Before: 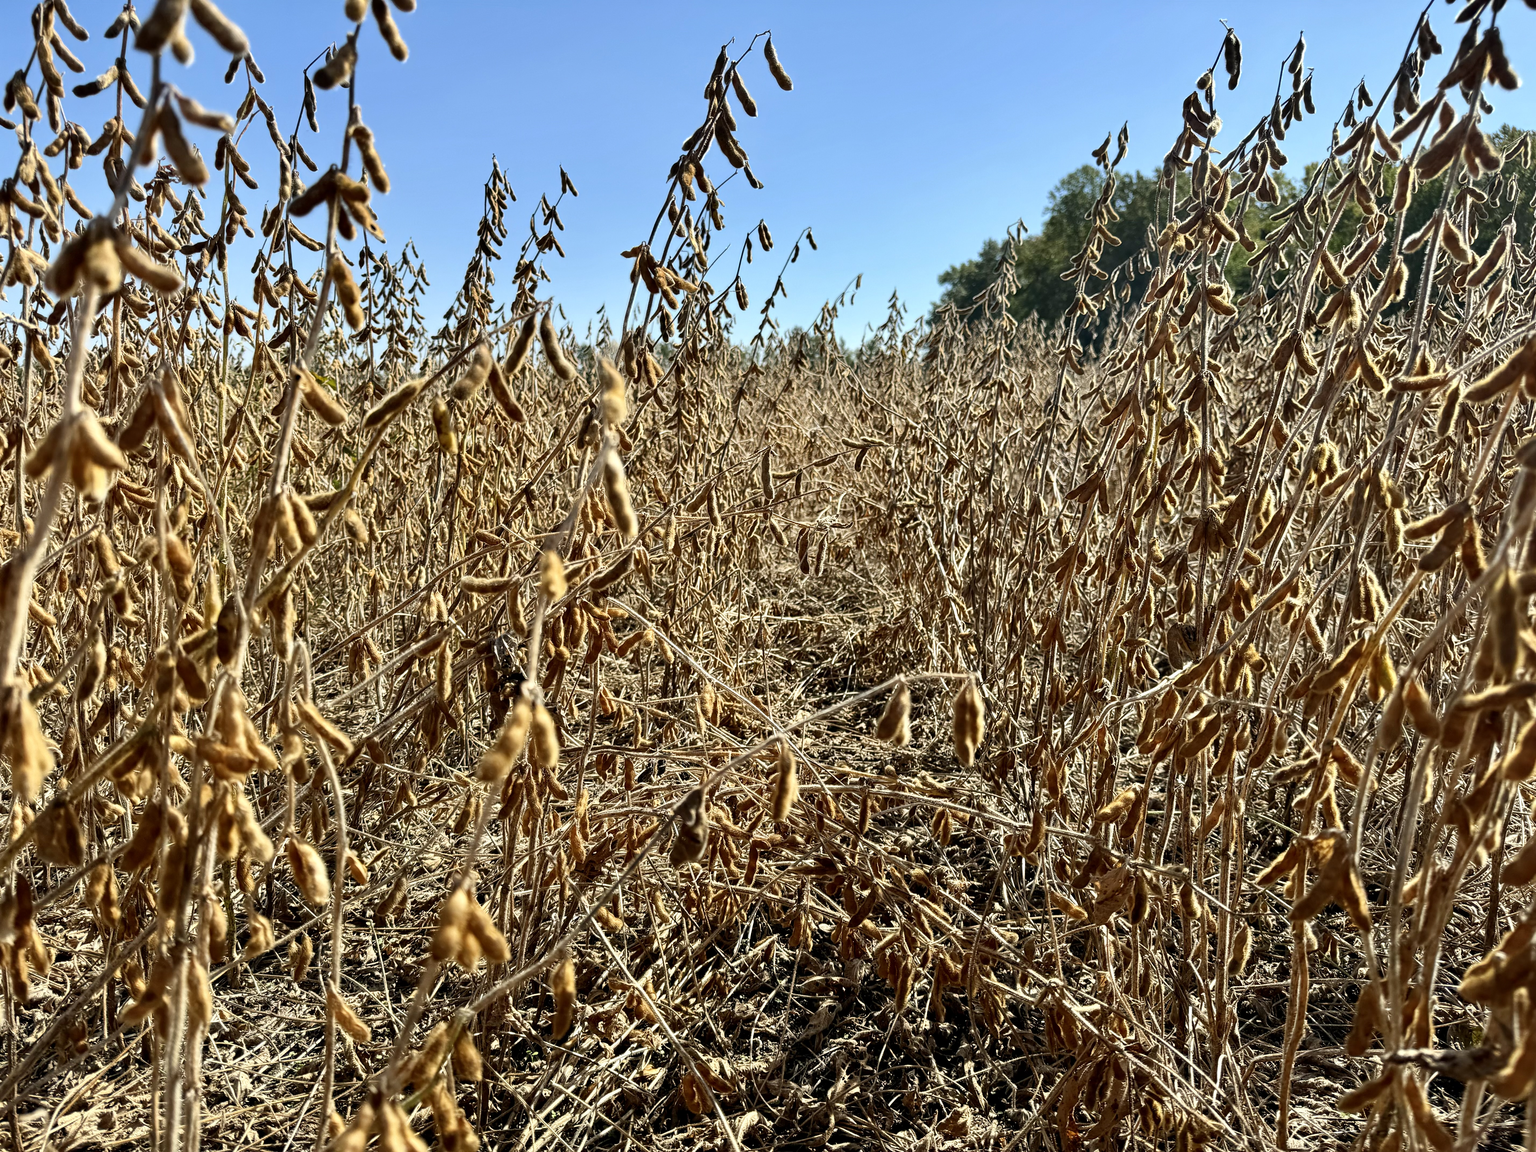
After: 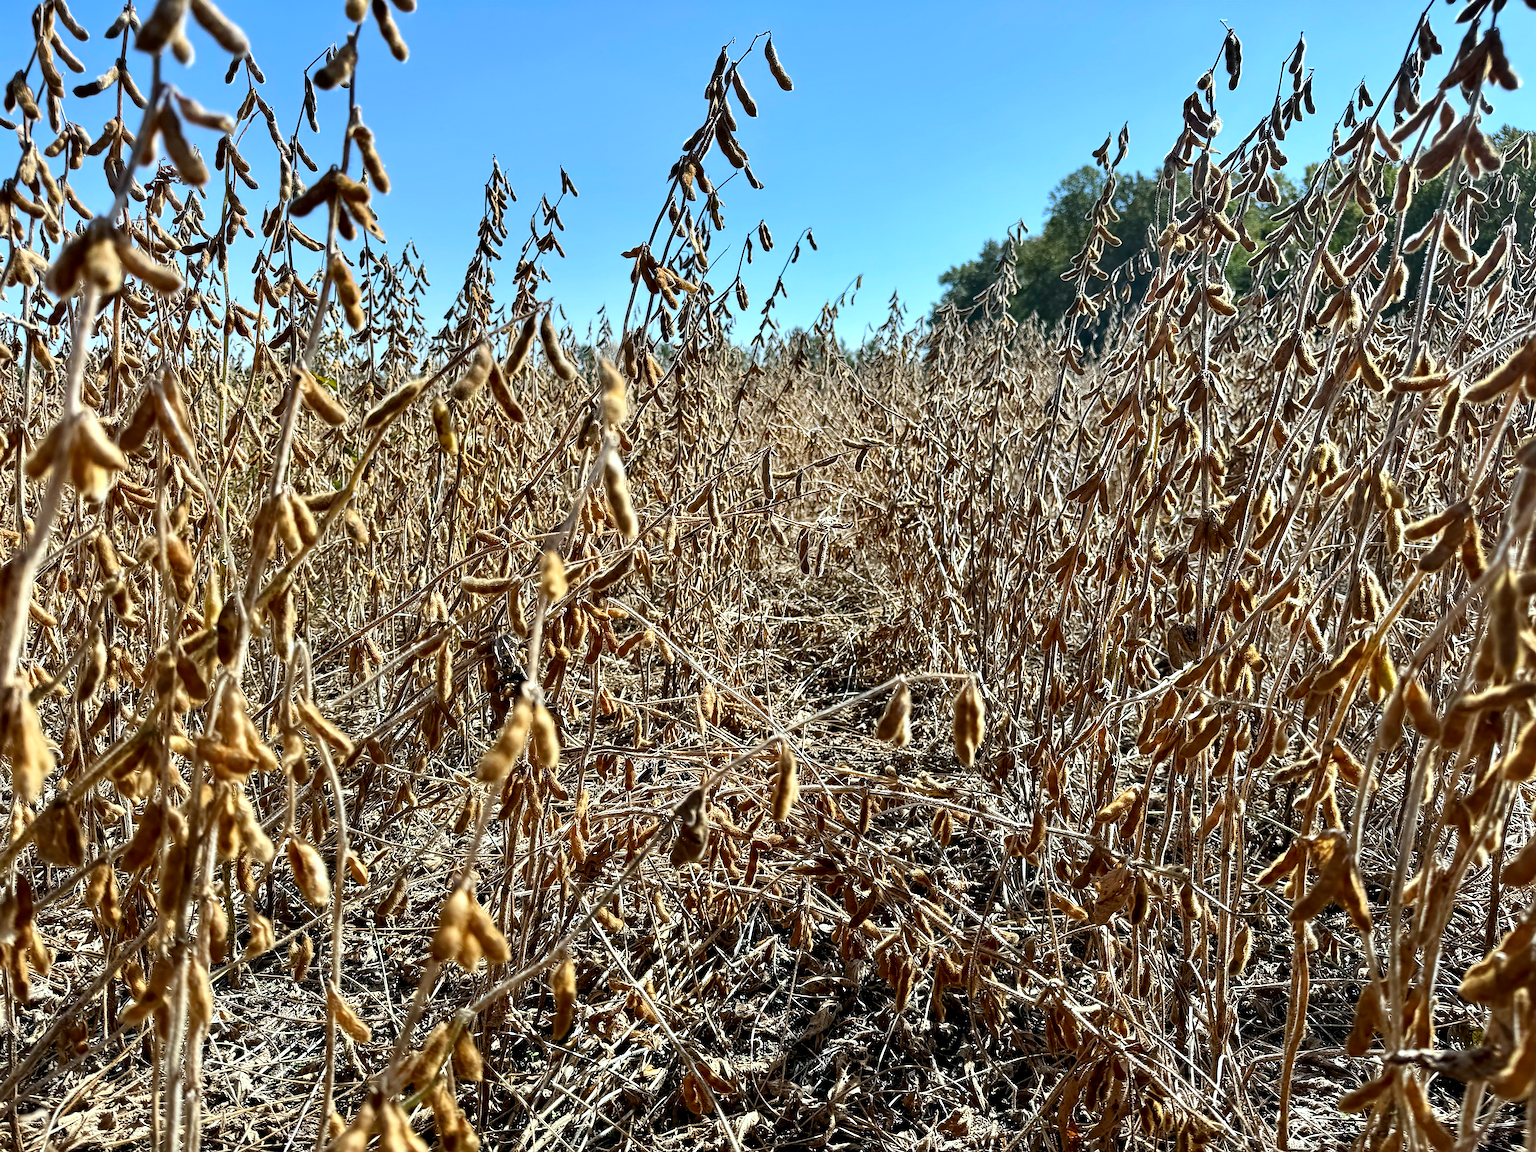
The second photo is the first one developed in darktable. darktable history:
color calibration: x 0.37, y 0.382, temperature 4316.13 K
sharpen: amount 0.491
exposure: black level correction 0.001, exposure 0.139 EV, compensate highlight preservation false
